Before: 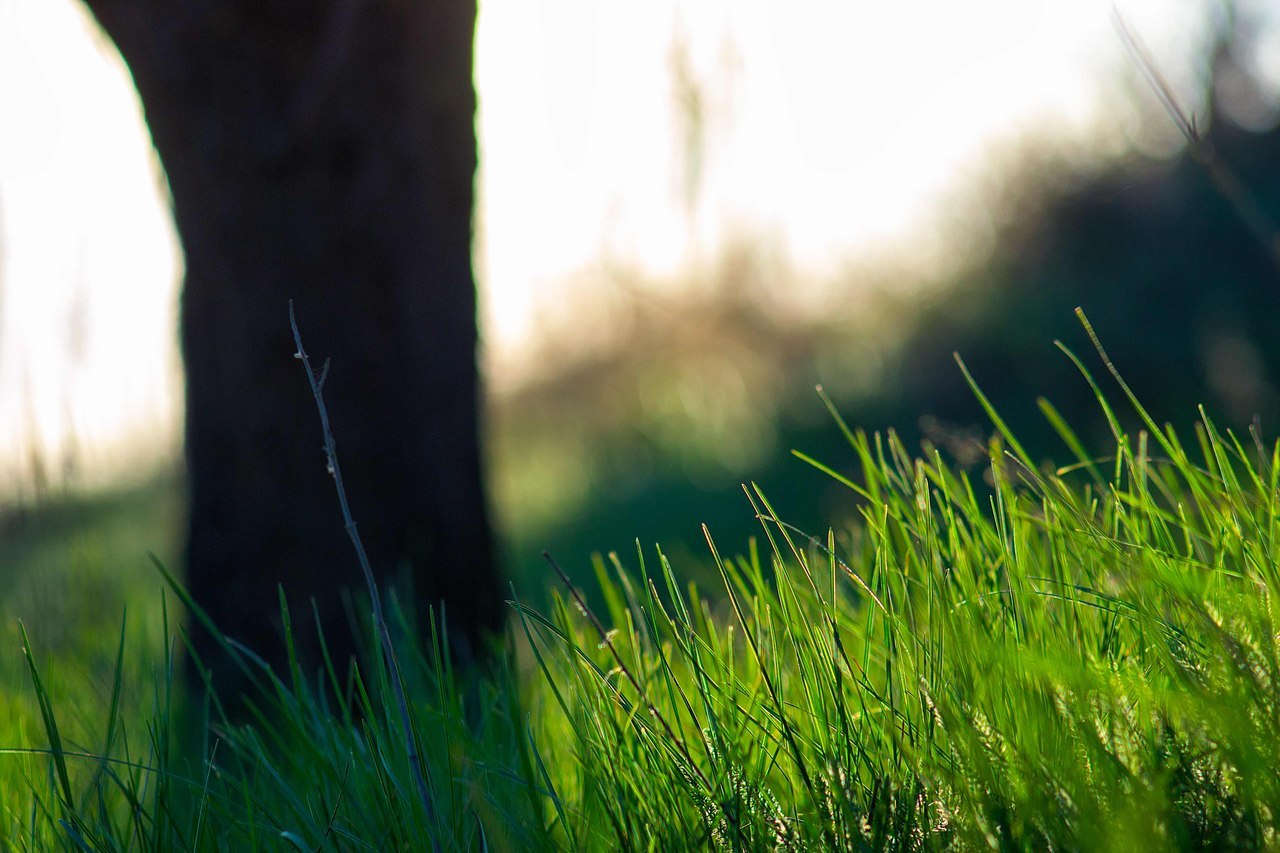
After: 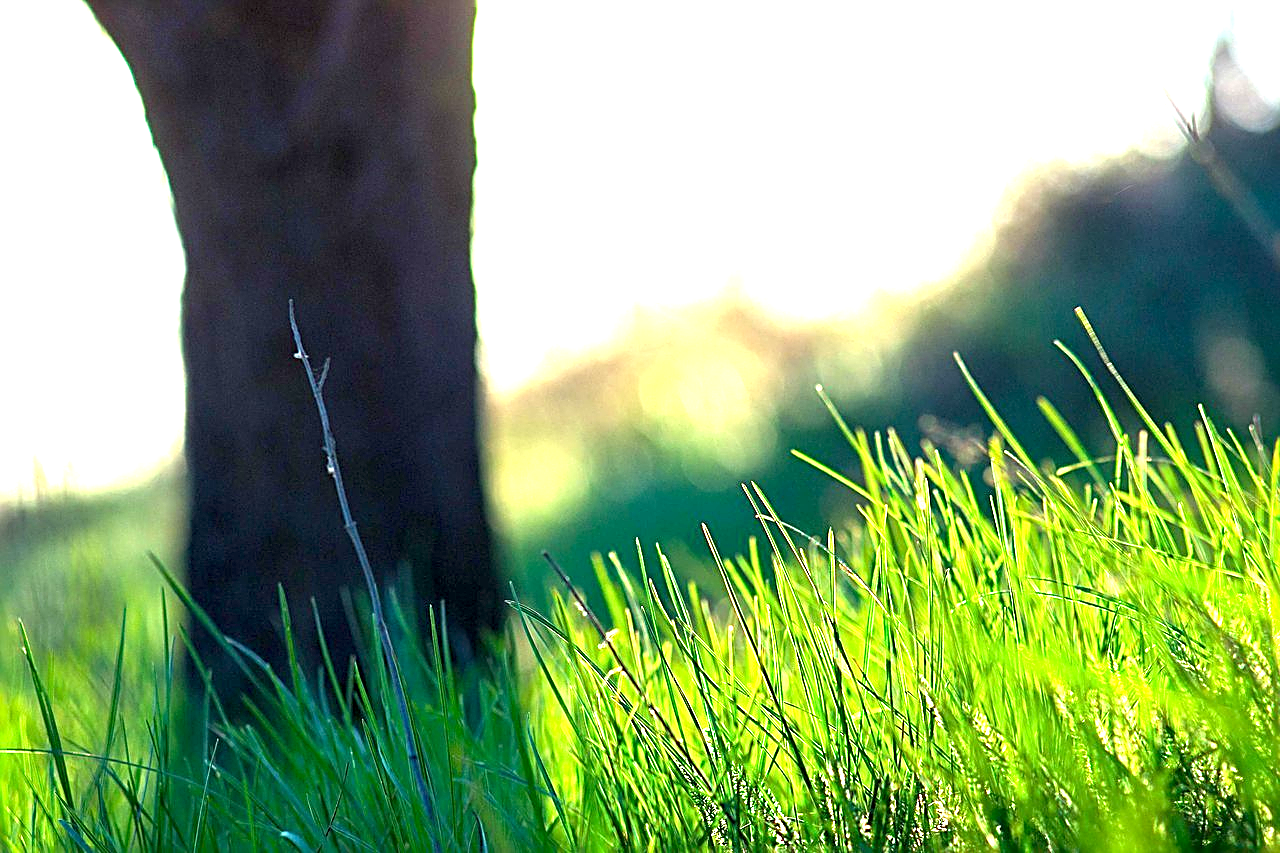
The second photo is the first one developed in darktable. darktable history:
exposure: black level correction 0.001, exposure 1.998 EV, compensate highlight preservation false
sharpen: radius 2.608, amount 0.698
